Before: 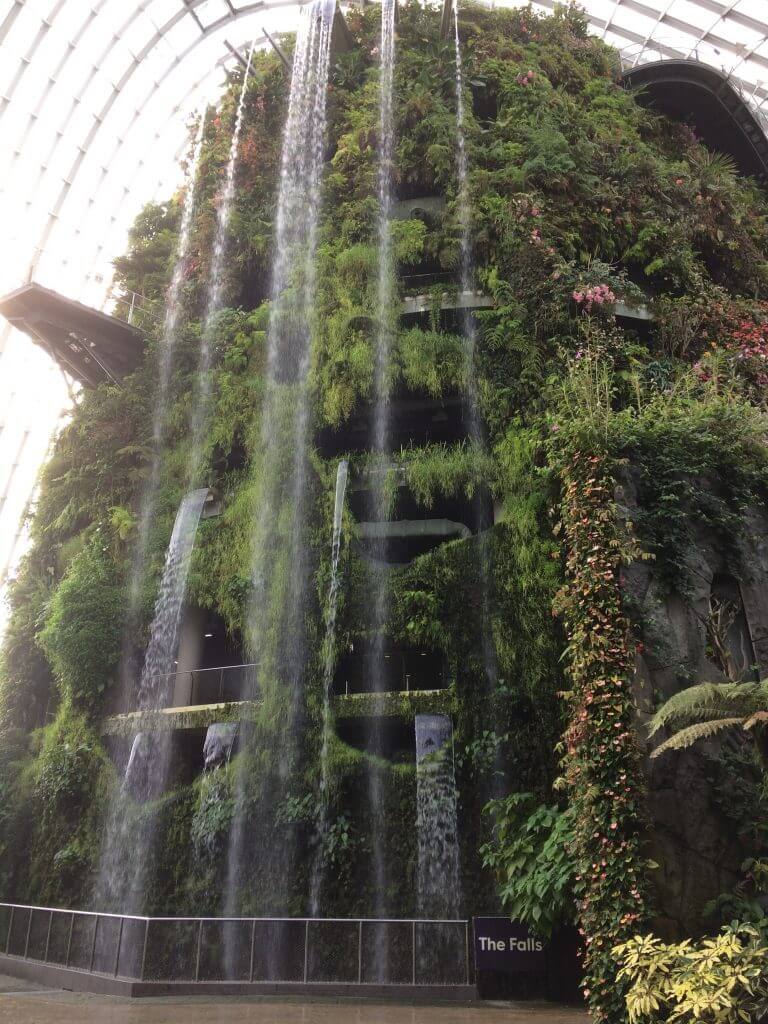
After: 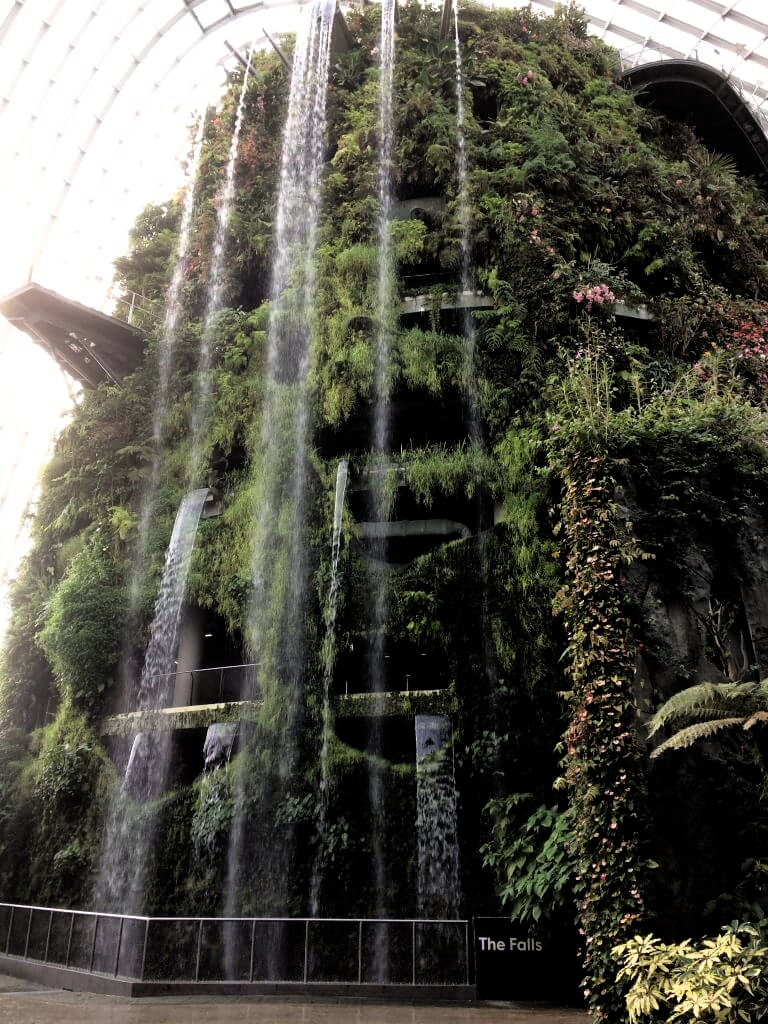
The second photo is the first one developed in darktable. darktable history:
filmic rgb: black relative exposure -5.57 EV, white relative exposure 2.51 EV, threshold 2.97 EV, target black luminance 0%, hardness 4.54, latitude 67.1%, contrast 1.456, shadows ↔ highlights balance -3.65%, enable highlight reconstruction true
